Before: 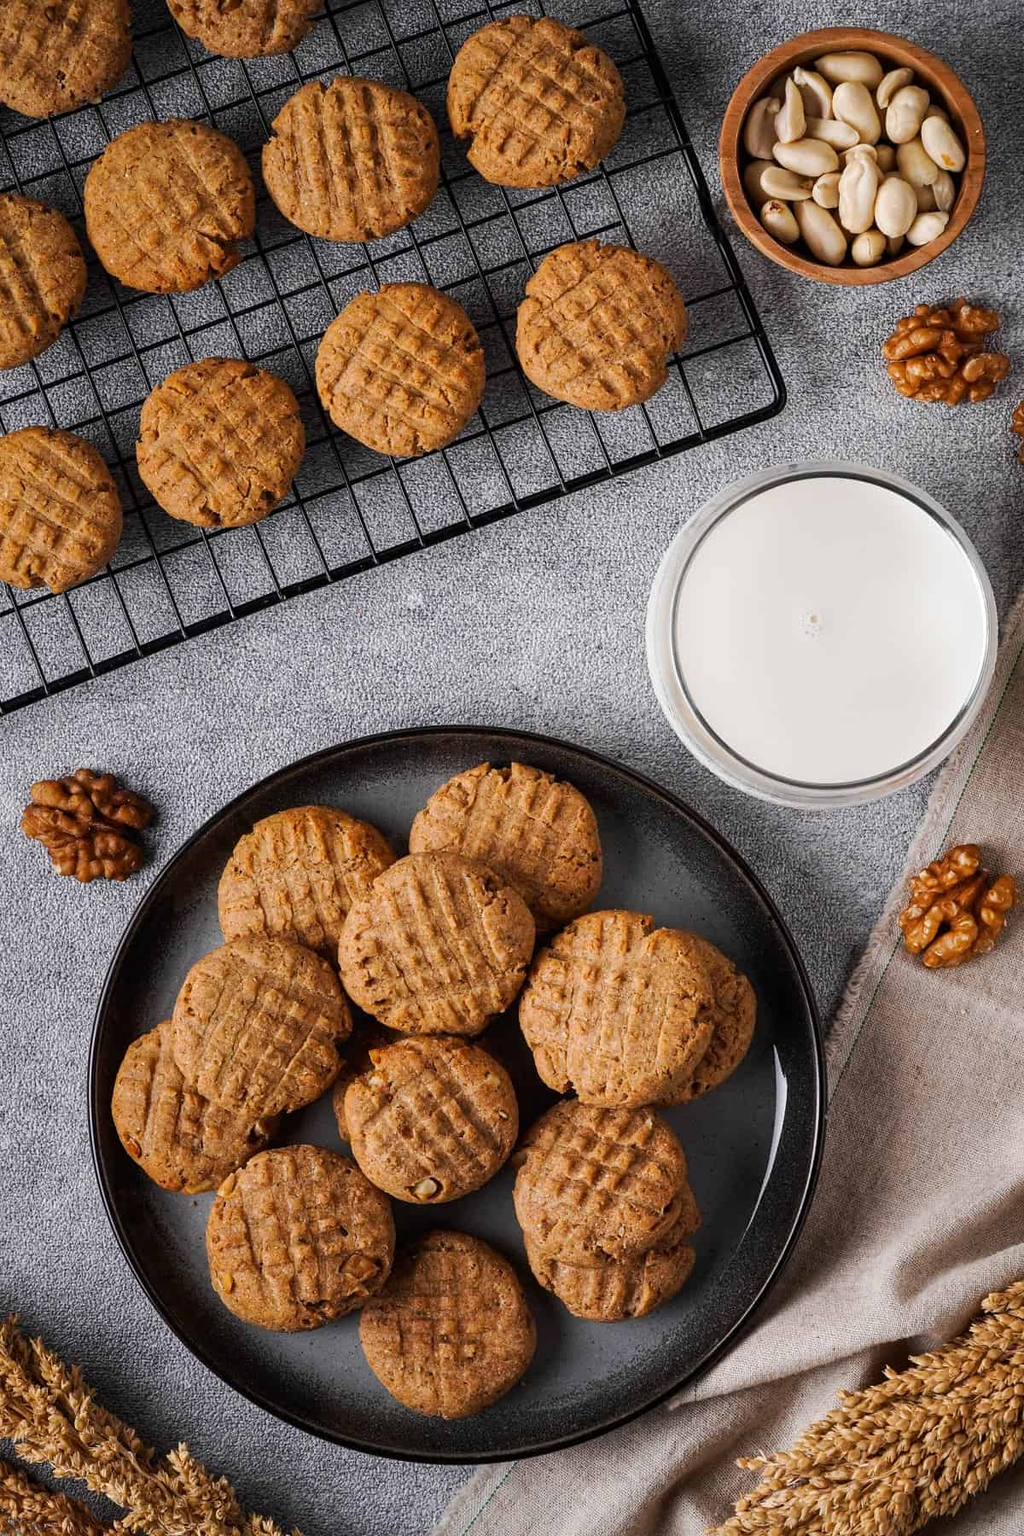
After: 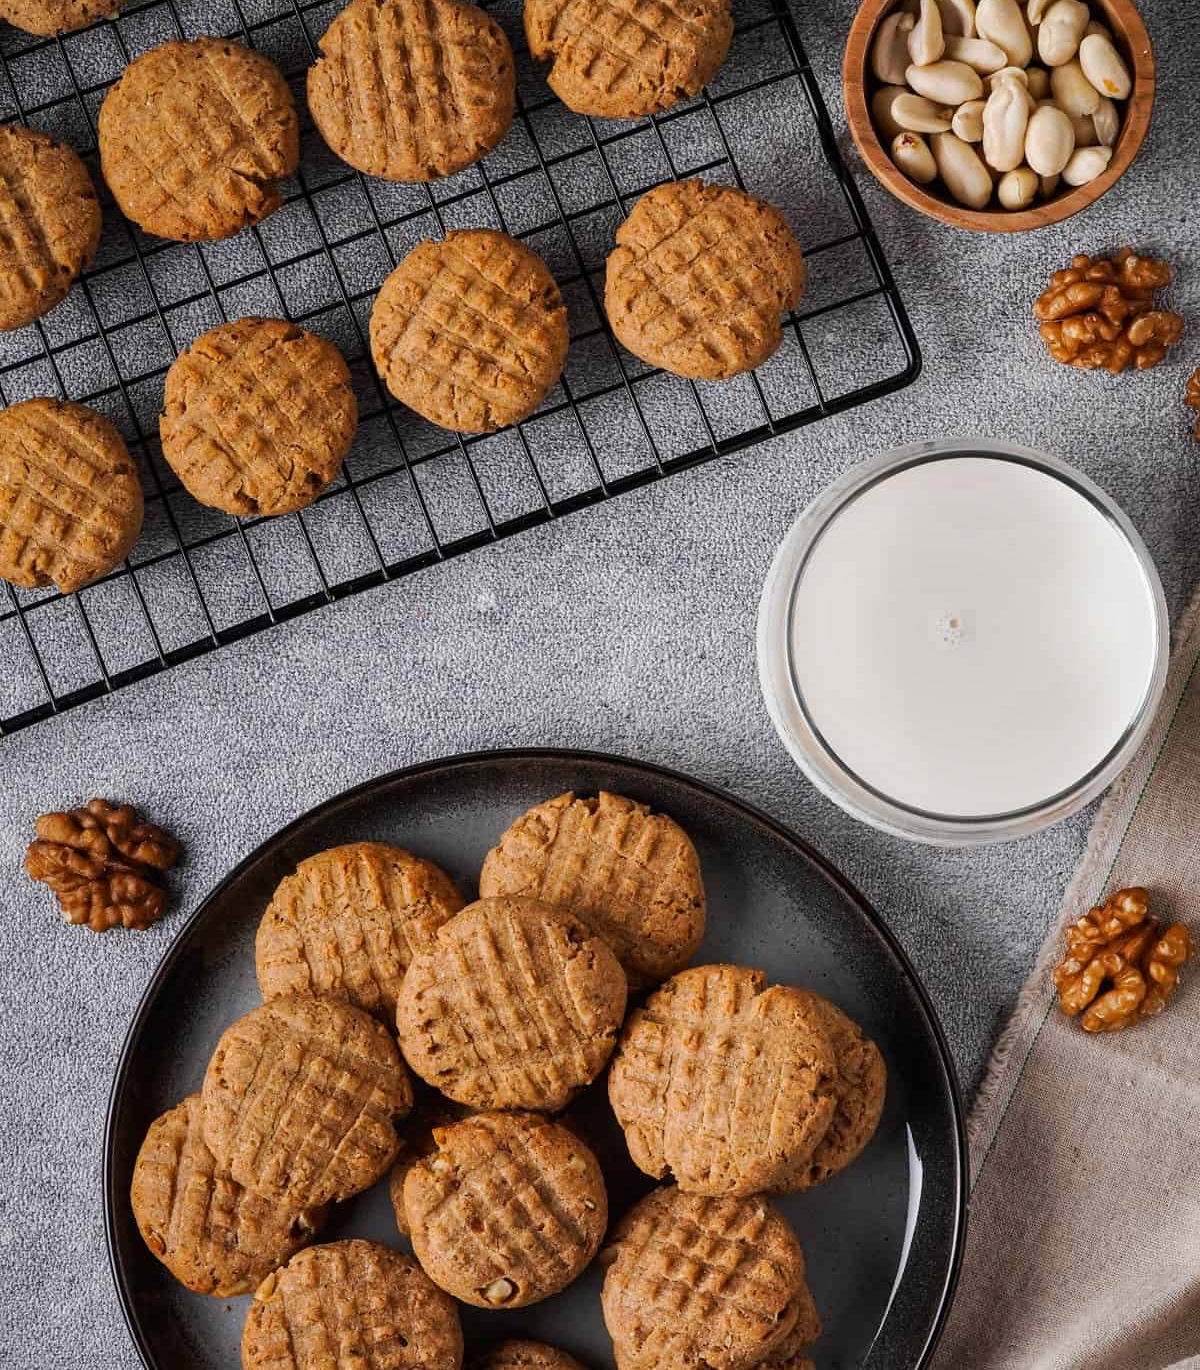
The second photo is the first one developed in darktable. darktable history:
crop: top 5.702%, bottom 18.163%
shadows and highlights: shadows 43.45, white point adjustment -1.54, soften with gaussian
